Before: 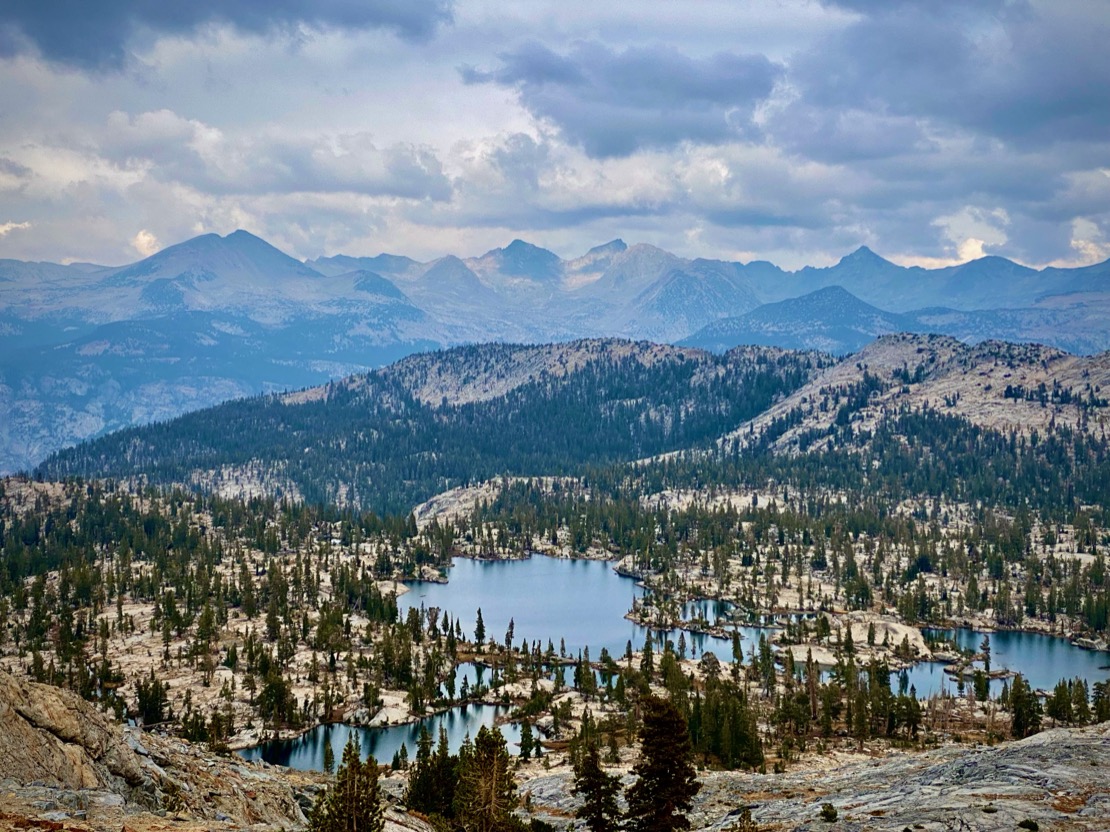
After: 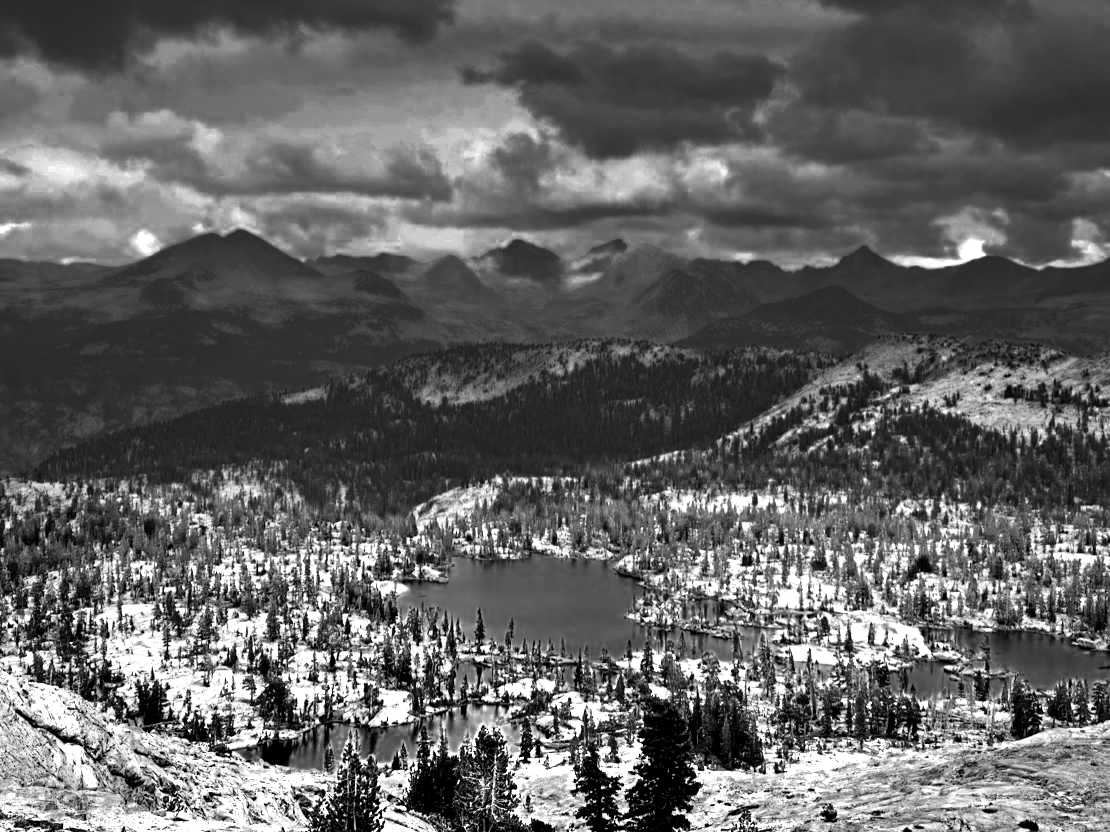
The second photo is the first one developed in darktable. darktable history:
color zones: curves: ch0 [(0, 0.554) (0.146, 0.662) (0.293, 0.86) (0.503, 0.774) (0.637, 0.106) (0.74, 0.072) (0.866, 0.488) (0.998, 0.569)]; ch1 [(0, 0) (0.143, 0) (0.286, 0) (0.429, 0) (0.571, 0) (0.714, 0) (0.857, 0)]
contrast brightness saturation: contrast 0.046, brightness 0.055, saturation 0.013
color balance rgb: shadows lift › chroma 2.838%, shadows lift › hue 191.91°, perceptual saturation grading › global saturation 64.66%, perceptual saturation grading › highlights 59.879%, perceptual saturation grading › mid-tones 49.712%, perceptual saturation grading › shadows 49.43%
shadows and highlights: highlights color adjustment 55.69%, soften with gaussian
